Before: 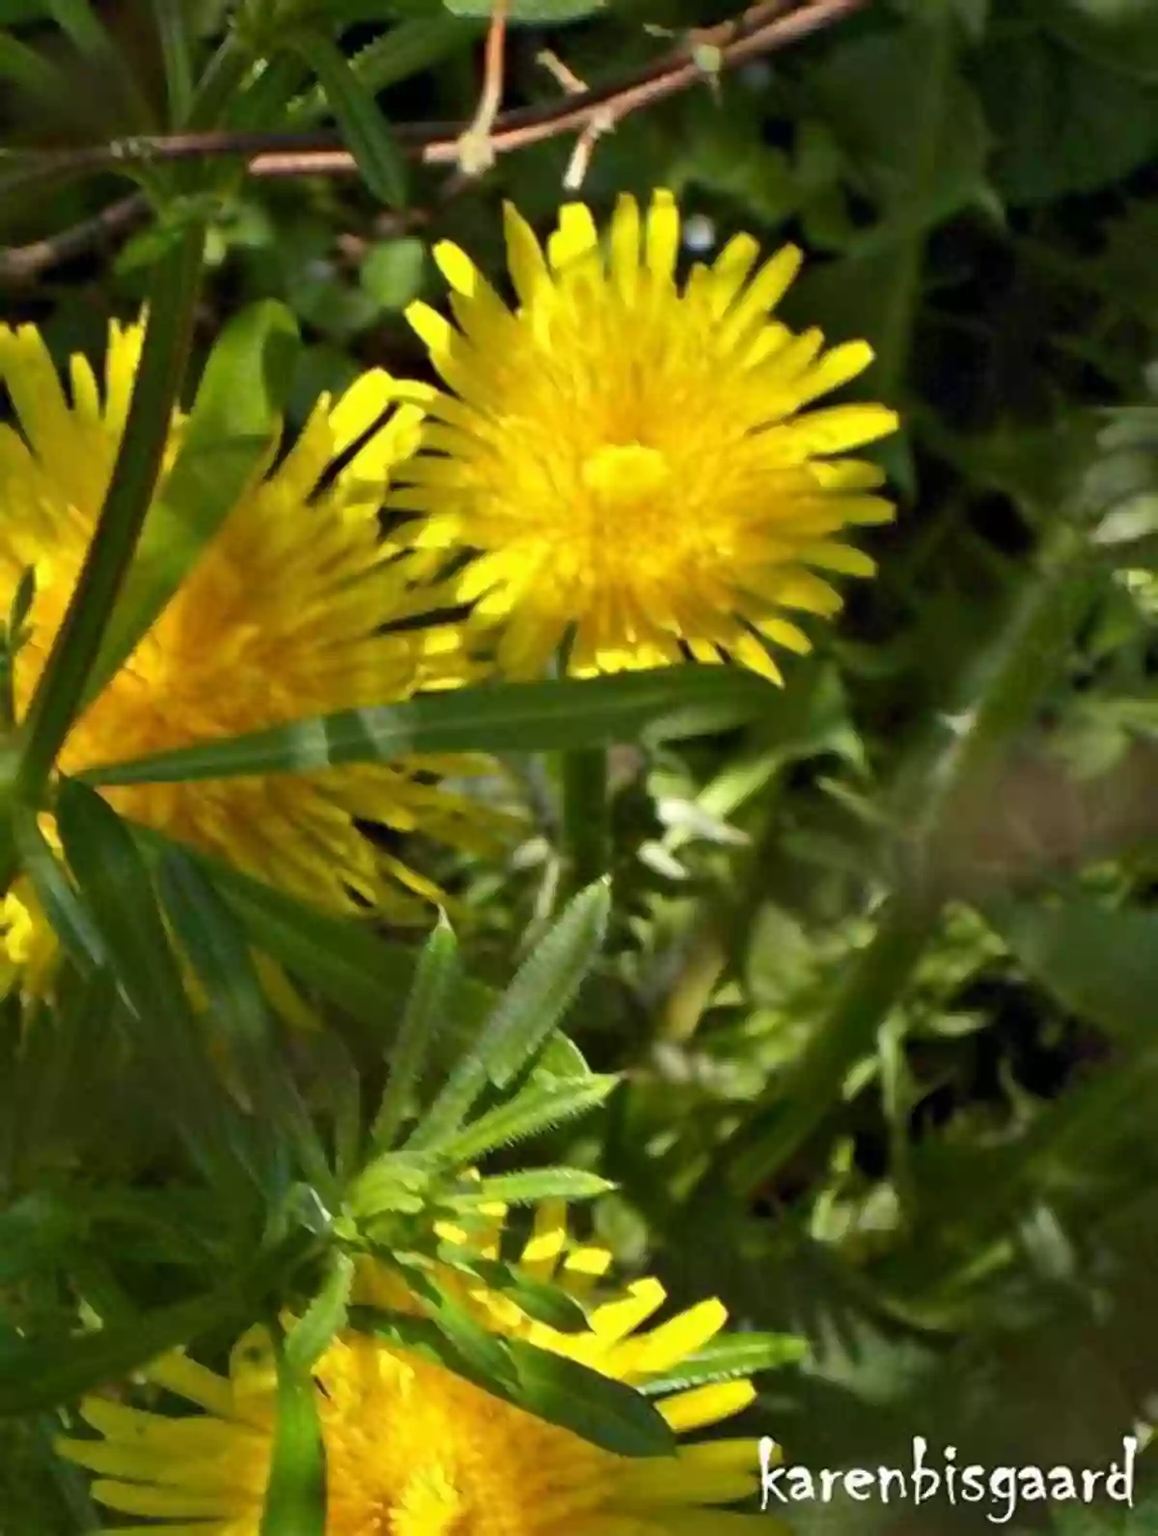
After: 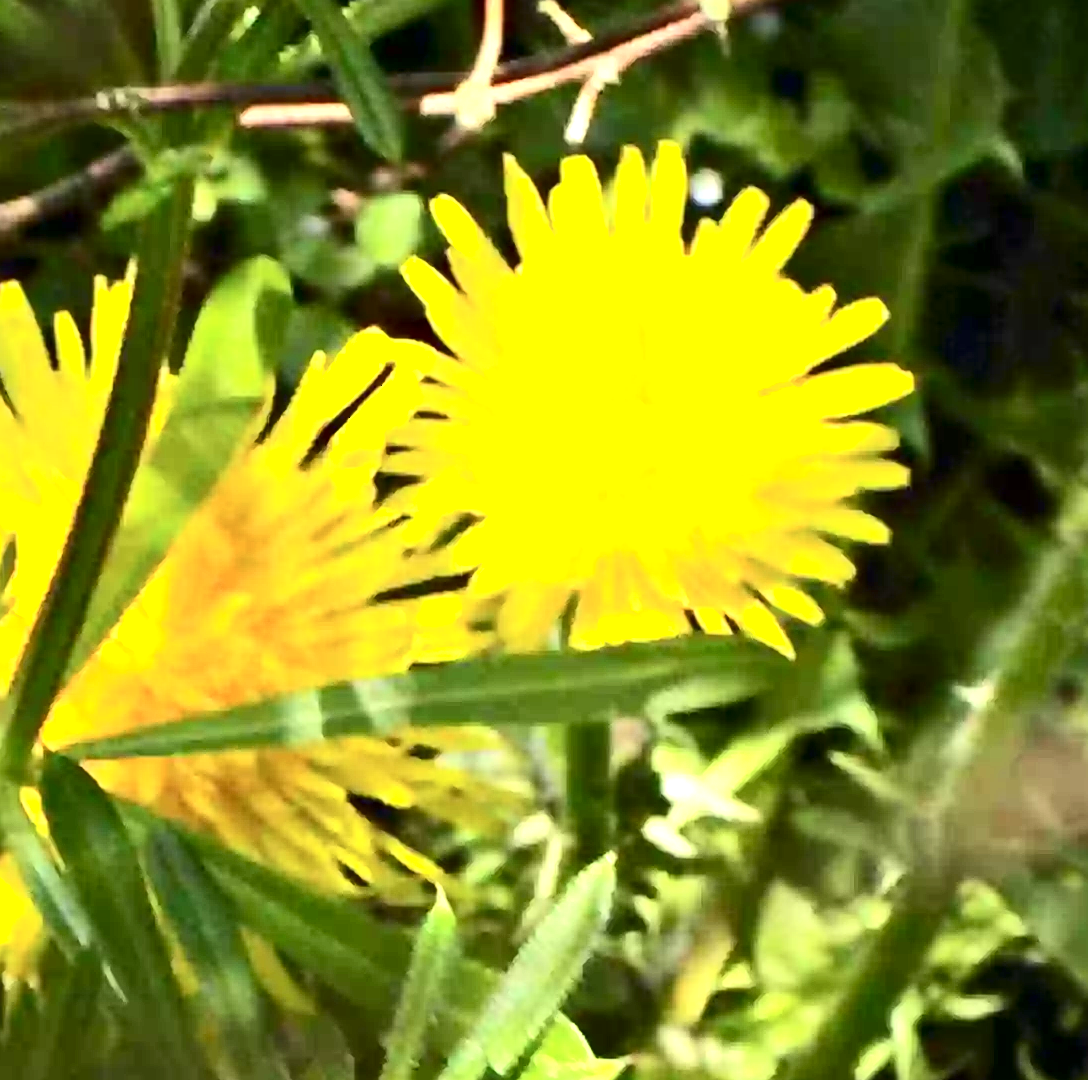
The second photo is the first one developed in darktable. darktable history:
crop: left 1.509%, top 3.452%, right 7.696%, bottom 28.452%
contrast brightness saturation: contrast 0.28
exposure: black level correction 0, exposure 1.6 EV, compensate exposure bias true, compensate highlight preservation false
sharpen: radius 1.272, amount 0.305, threshold 0
